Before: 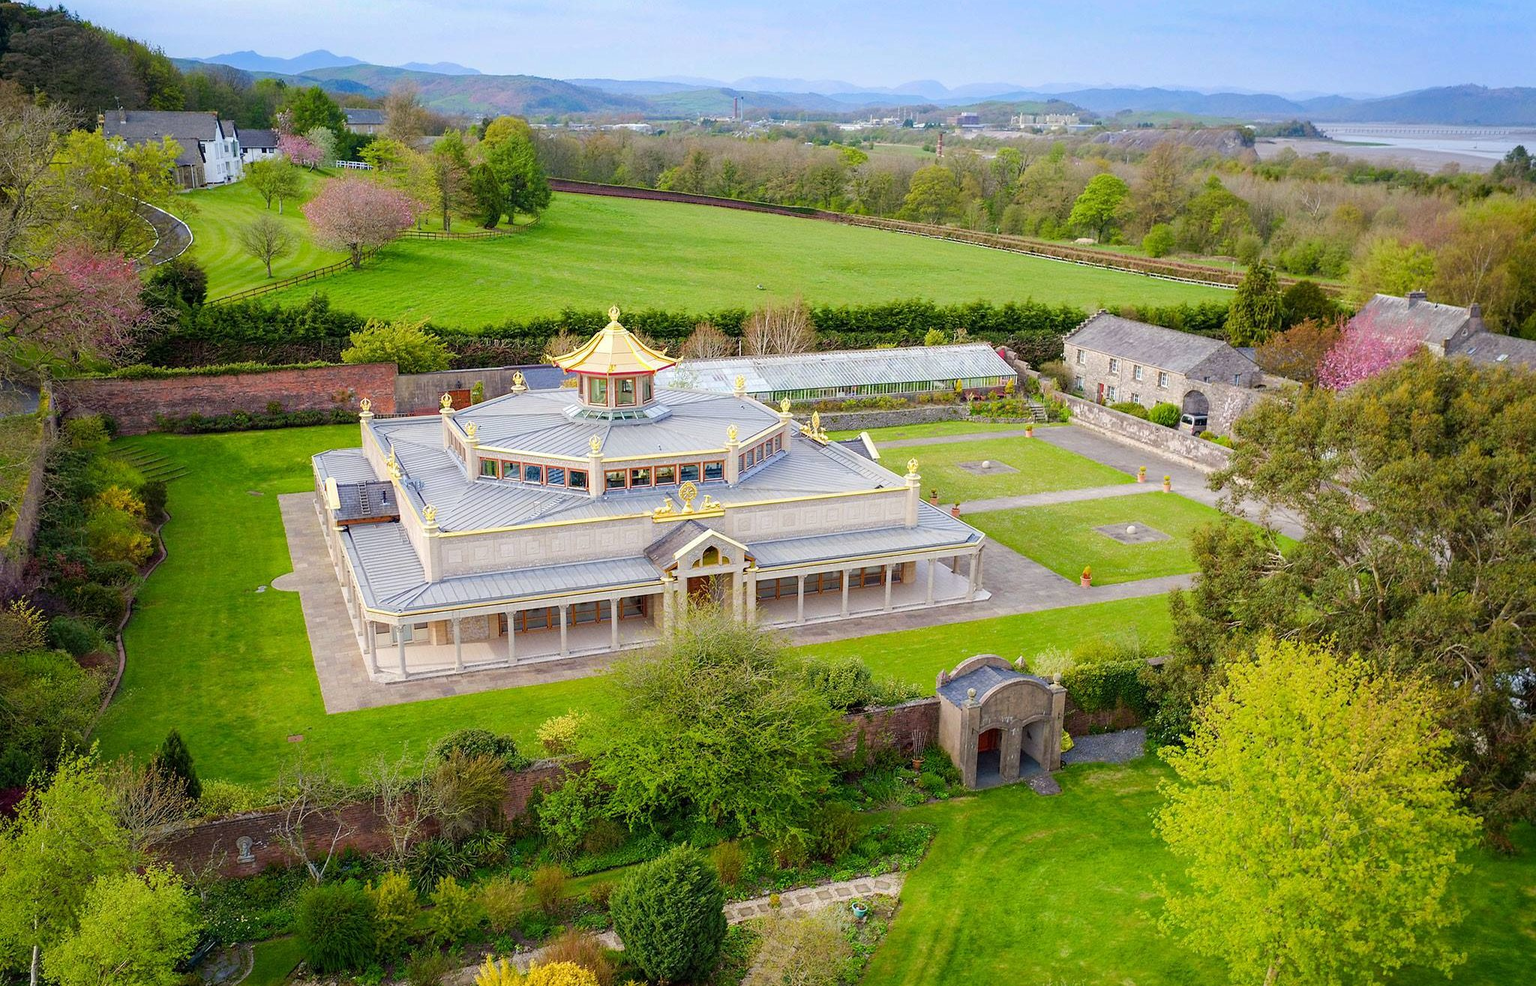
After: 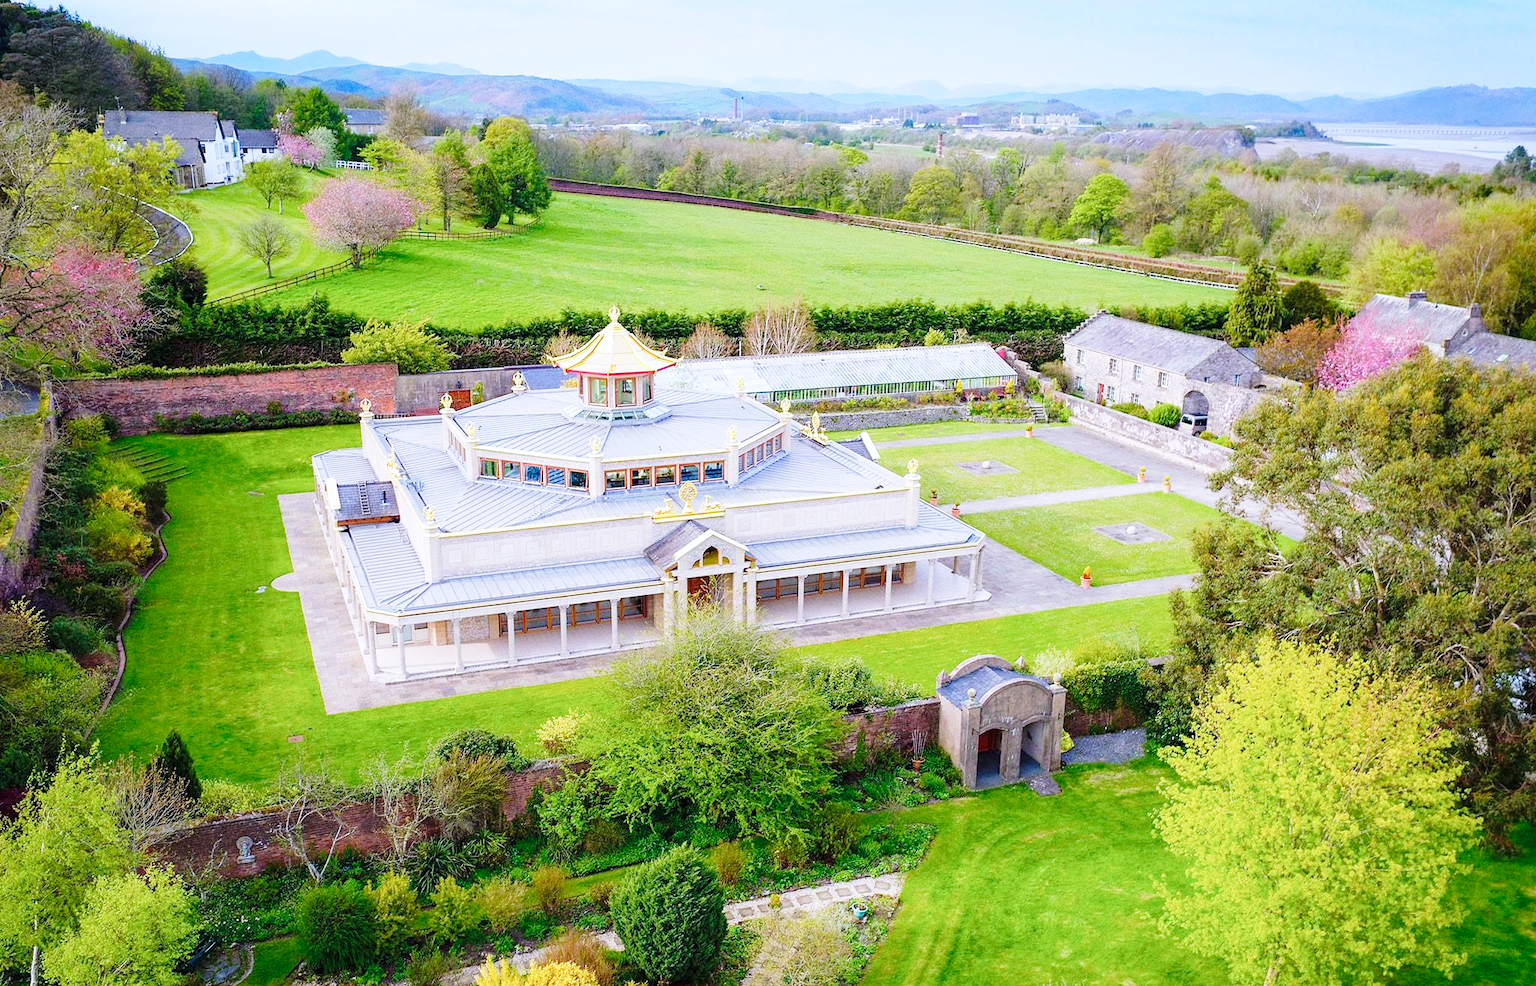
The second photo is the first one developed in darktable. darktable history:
exposure: exposure -0.01 EV, compensate highlight preservation false
base curve: curves: ch0 [(0, 0) (0.028, 0.03) (0.121, 0.232) (0.46, 0.748) (0.859, 0.968) (1, 1)], preserve colors none
color calibration: illuminant custom, x 0.373, y 0.388, temperature 4269.97 K
